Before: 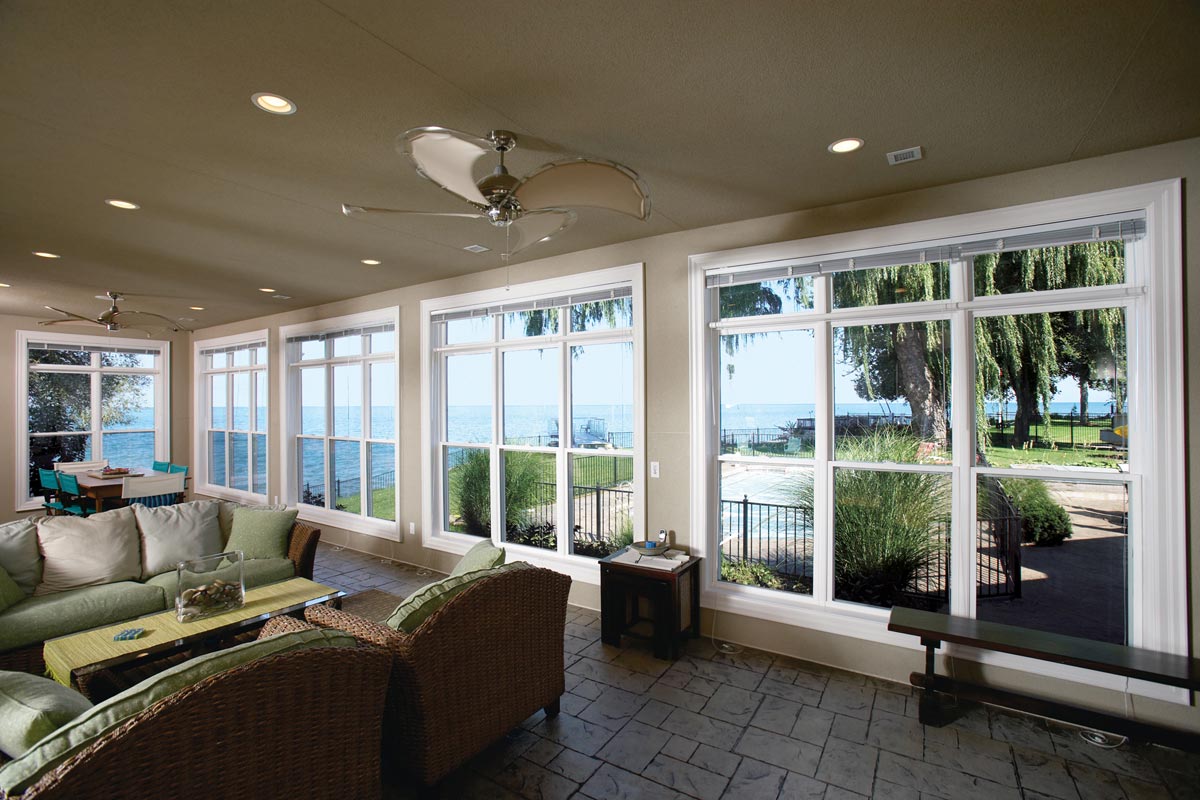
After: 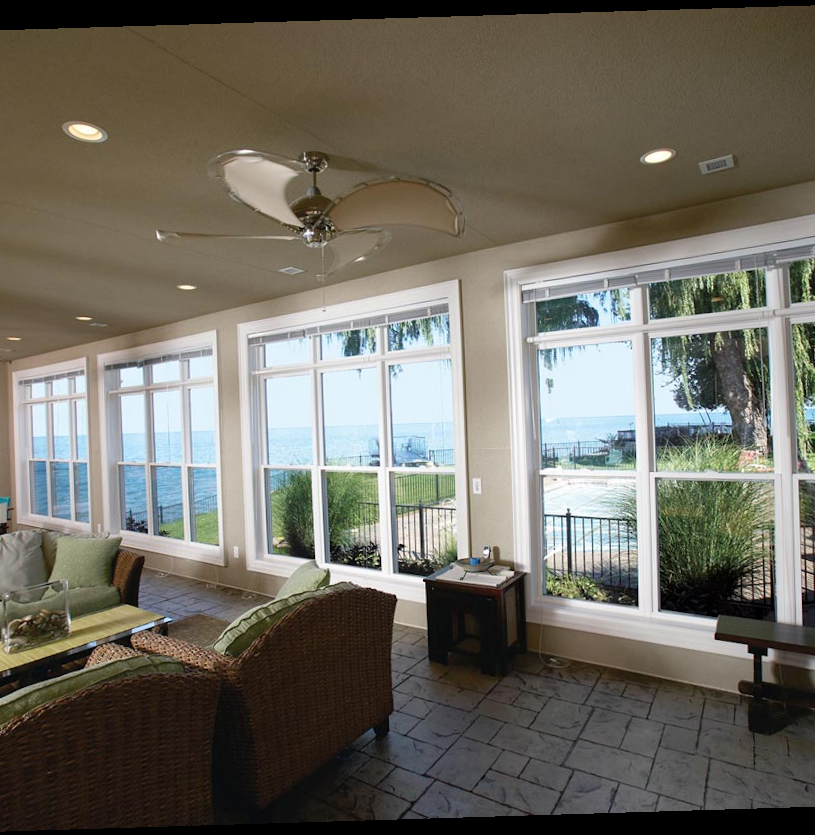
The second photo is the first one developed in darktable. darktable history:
crop and rotate: left 15.754%, right 17.579%
rotate and perspective: rotation -1.75°, automatic cropping off
